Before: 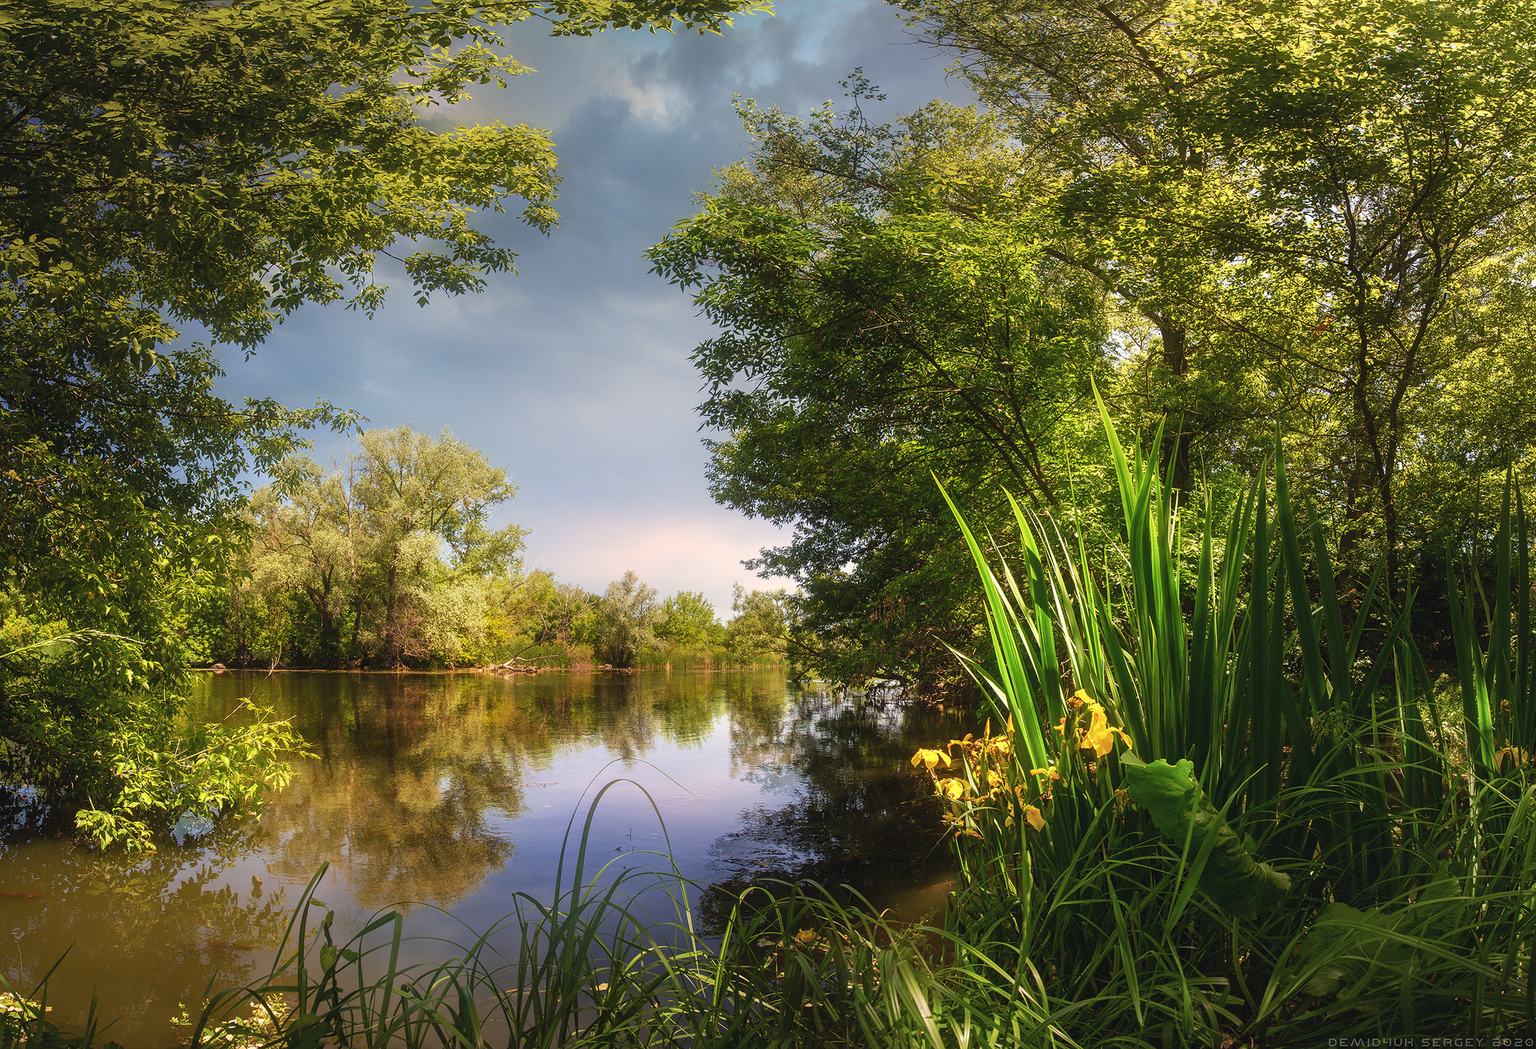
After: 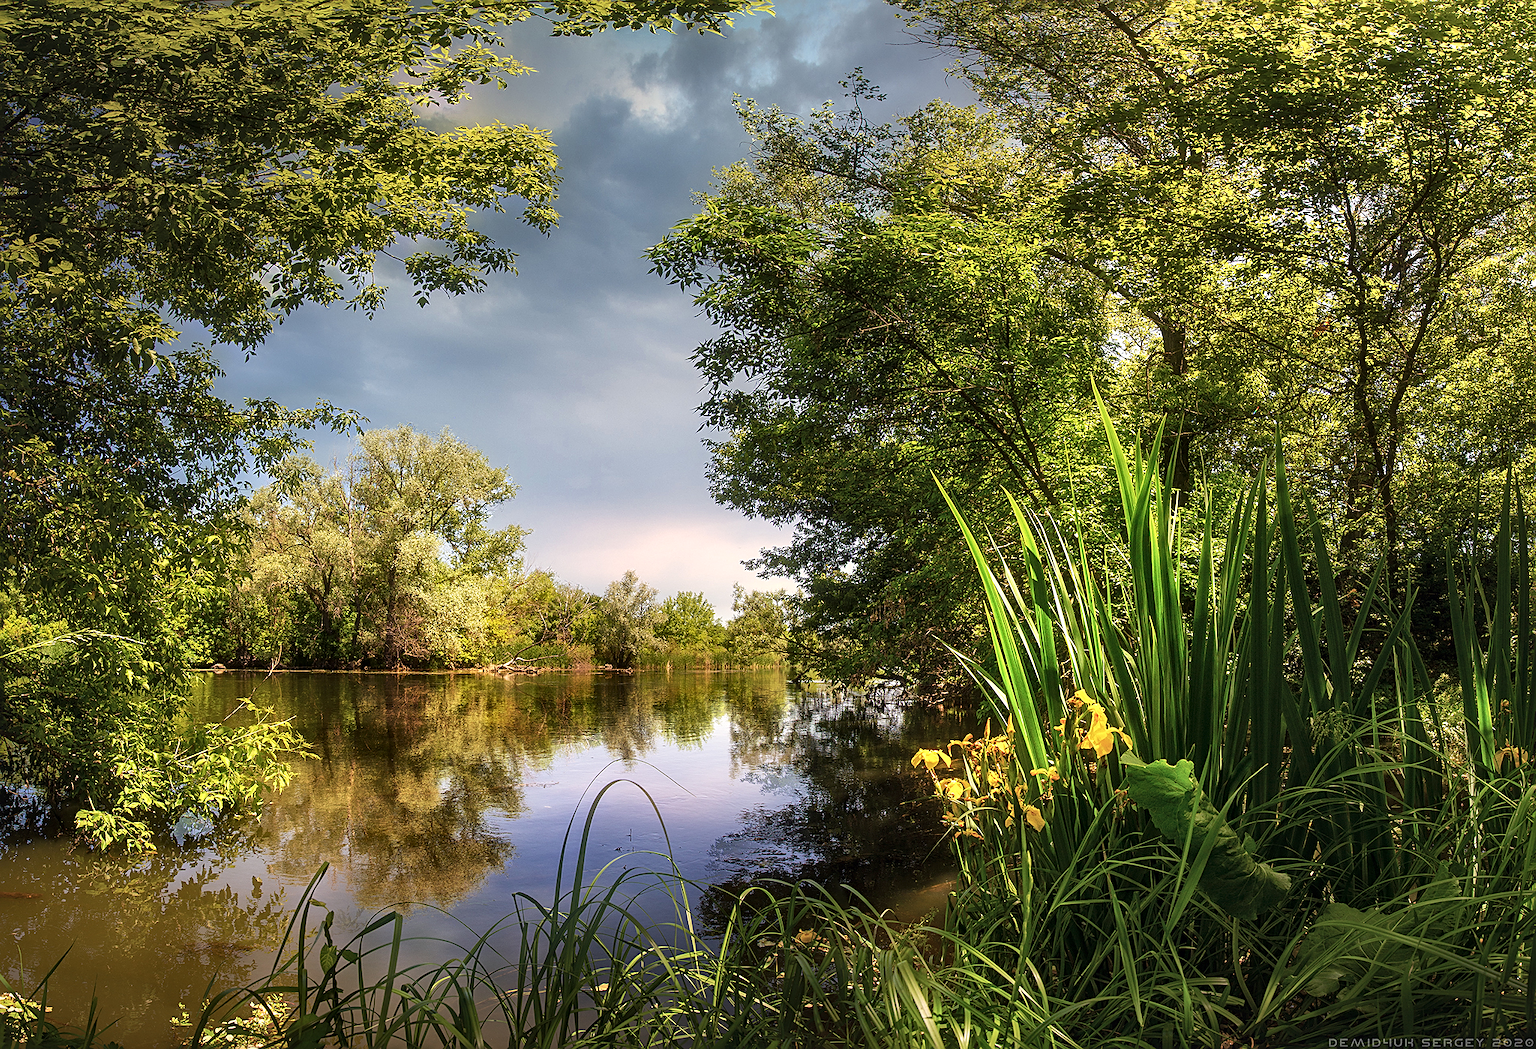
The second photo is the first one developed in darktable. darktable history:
sharpen: on, module defaults
local contrast: mode bilateral grid, contrast 25, coarseness 60, detail 151%, midtone range 0.2
